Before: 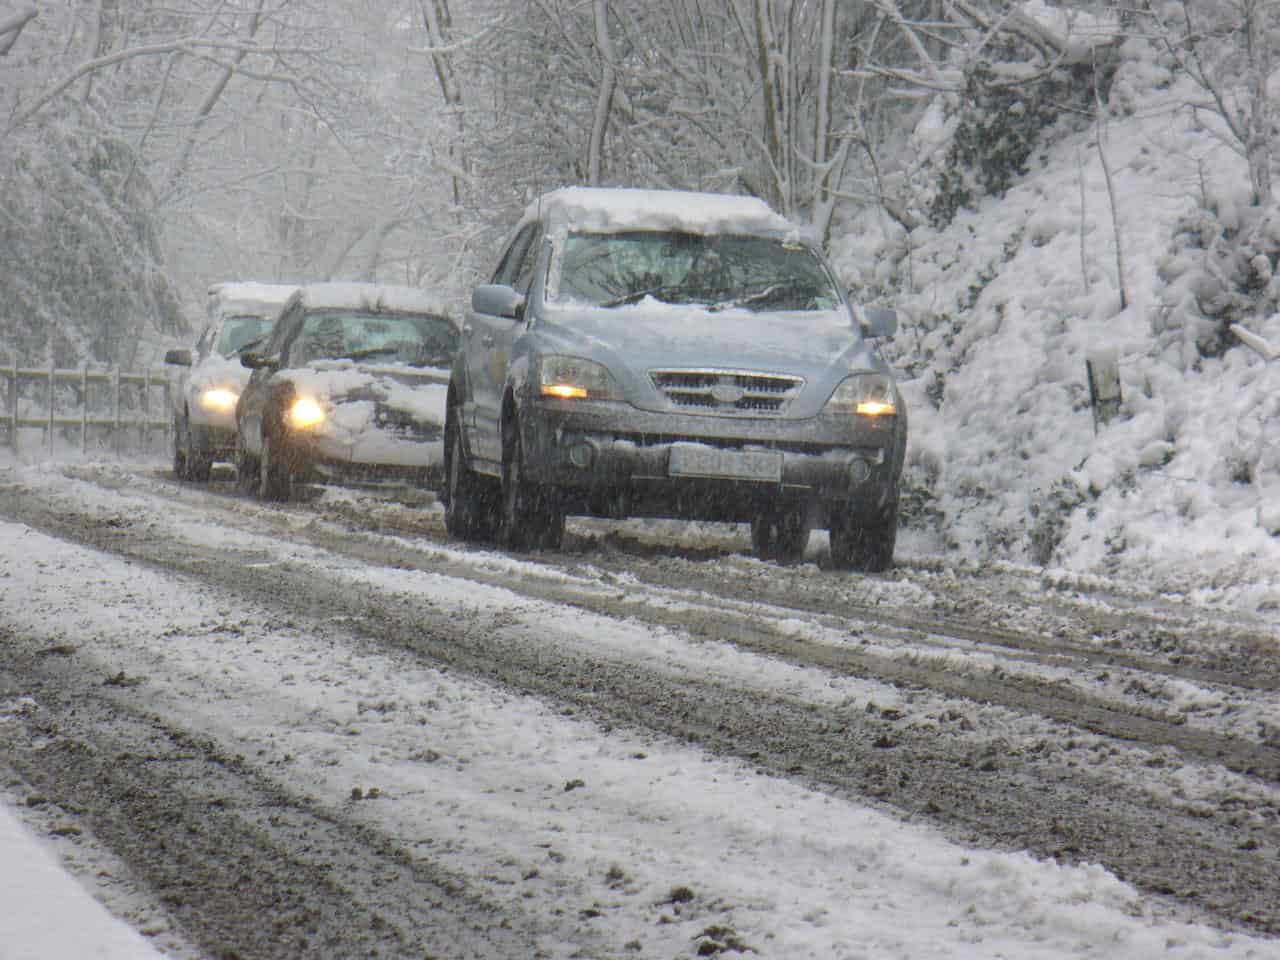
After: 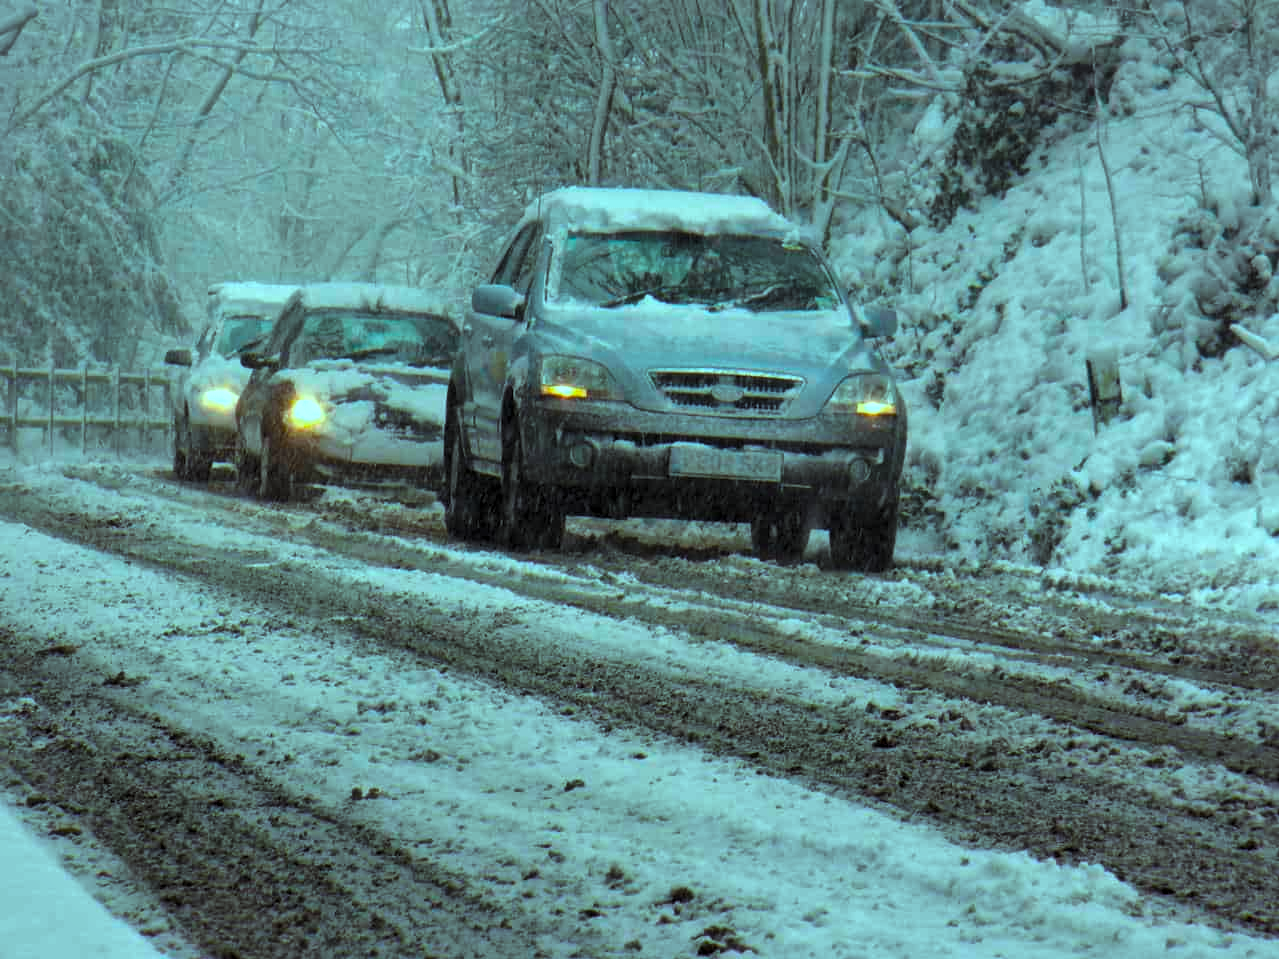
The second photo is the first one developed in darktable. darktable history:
crop and rotate: left 0.071%, bottom 0.009%
color balance rgb: highlights gain › chroma 5.385%, highlights gain › hue 195.16°, perceptual saturation grading › global saturation 36.972%, perceptual saturation grading › shadows 35.689%, global vibrance 26.765%, contrast 6.15%
local contrast: mode bilateral grid, contrast 27, coarseness 16, detail 115%, midtone range 0.2
levels: levels [0.116, 0.574, 1]
